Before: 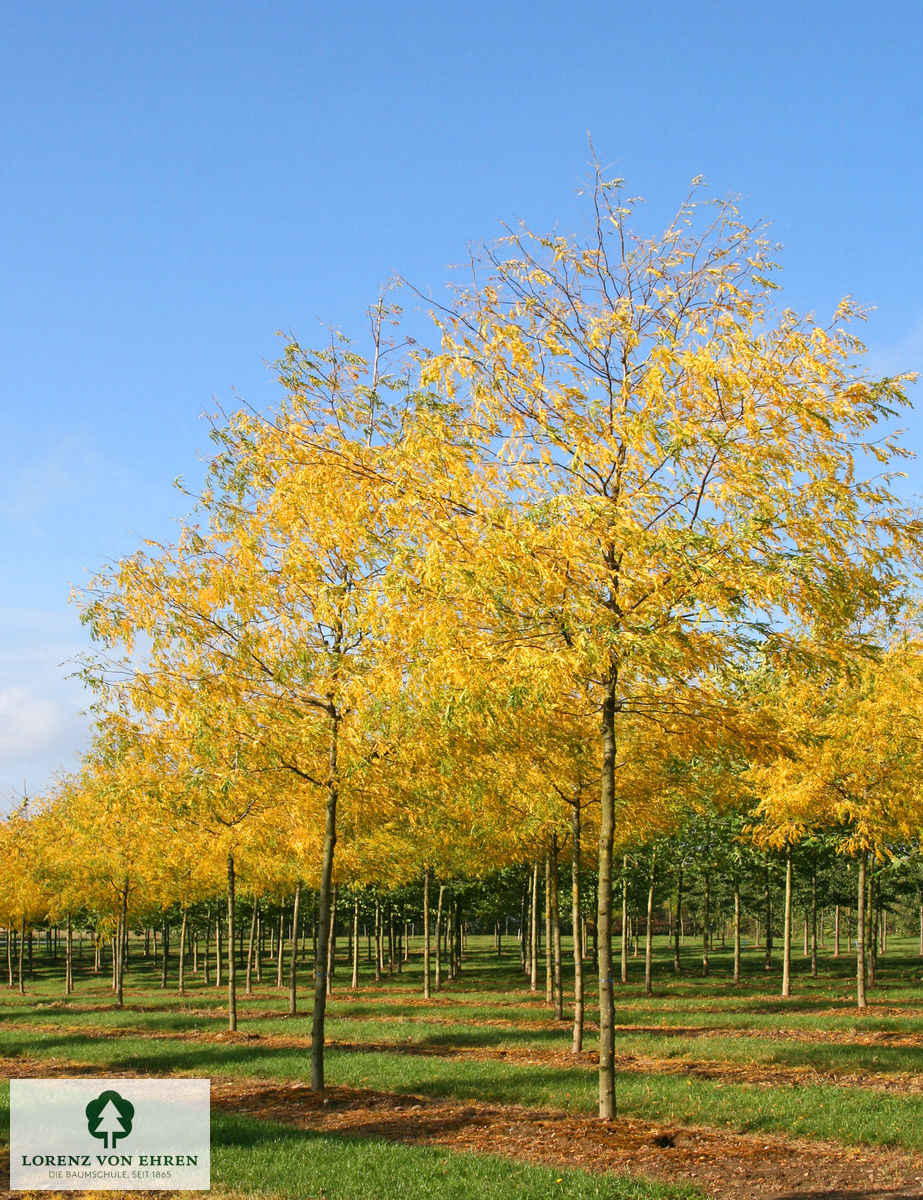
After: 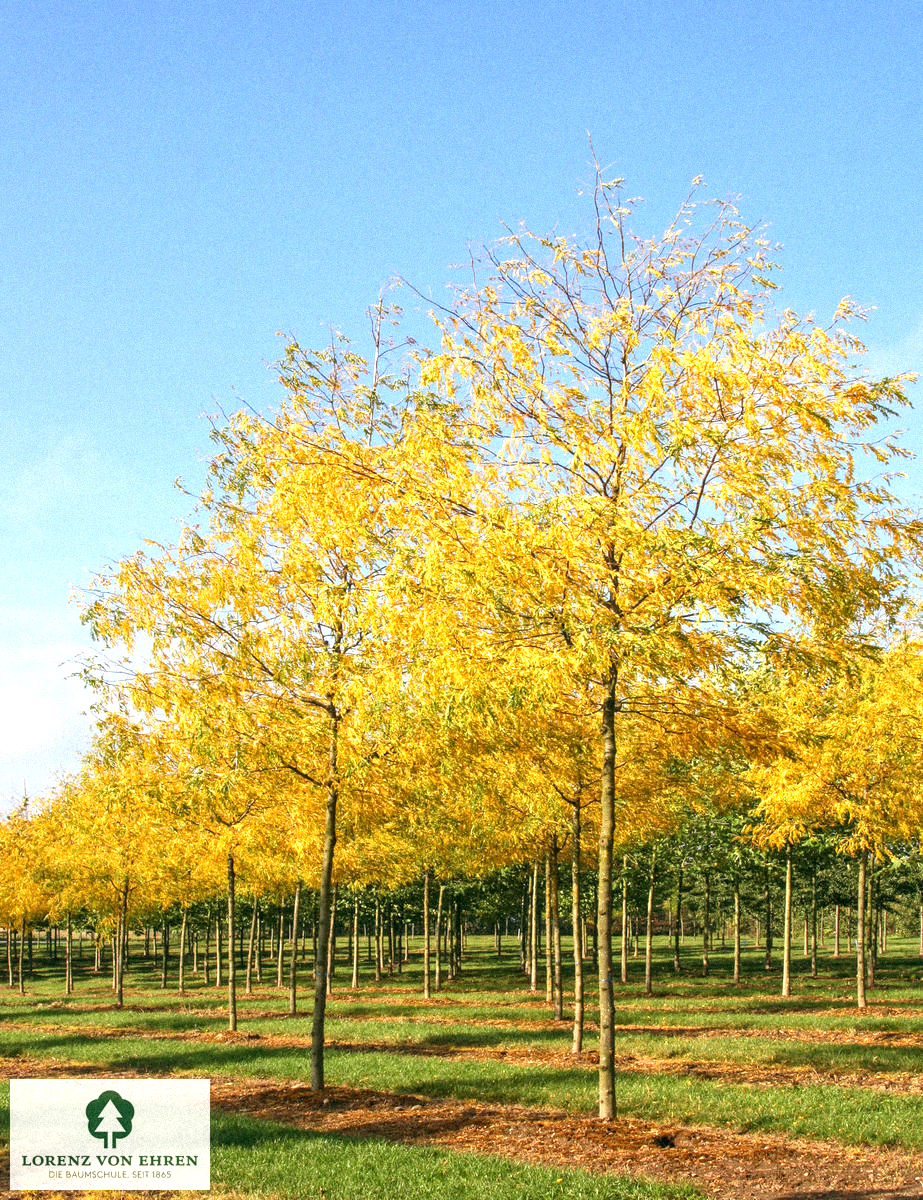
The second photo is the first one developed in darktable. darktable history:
exposure: exposure 0.6 EV, compensate highlight preservation false
color balance: lift [1, 0.998, 1.001, 1.002], gamma [1, 1.02, 1, 0.98], gain [1, 1.02, 1.003, 0.98]
local contrast: on, module defaults
grain: mid-tones bias 0%
